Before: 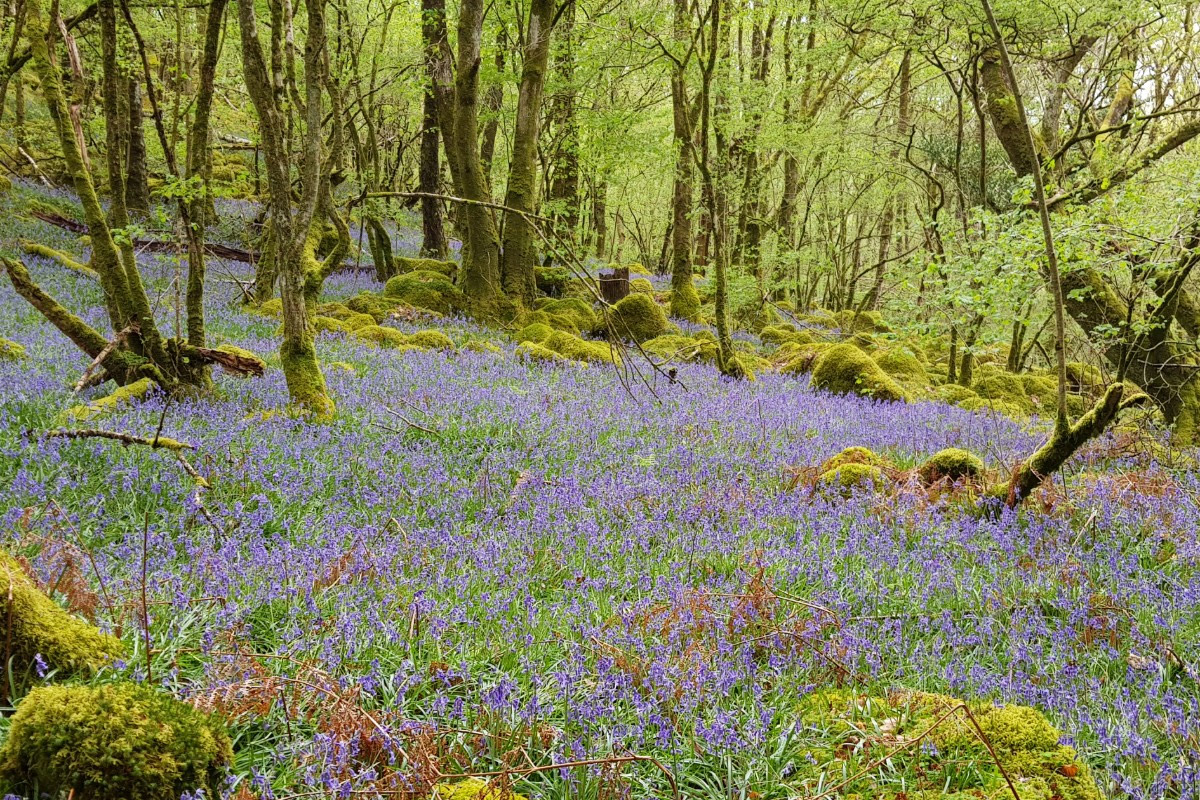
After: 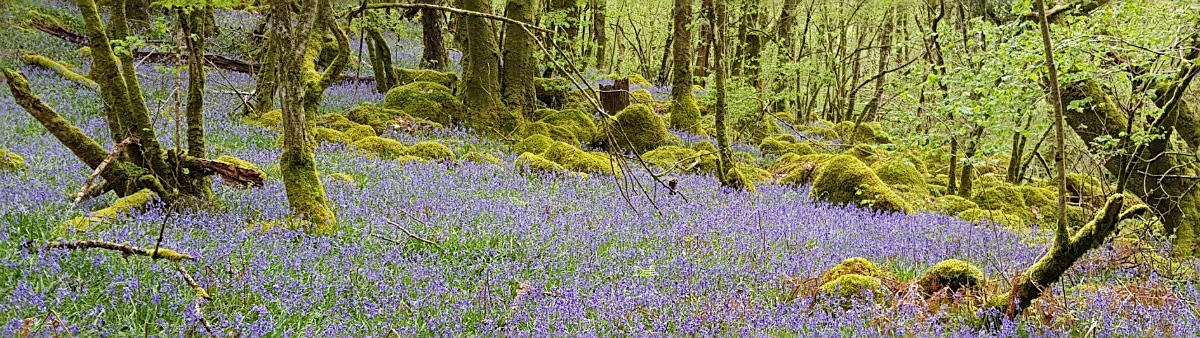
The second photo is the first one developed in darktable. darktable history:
sharpen: on, module defaults
crop and rotate: top 23.671%, bottom 34.054%
